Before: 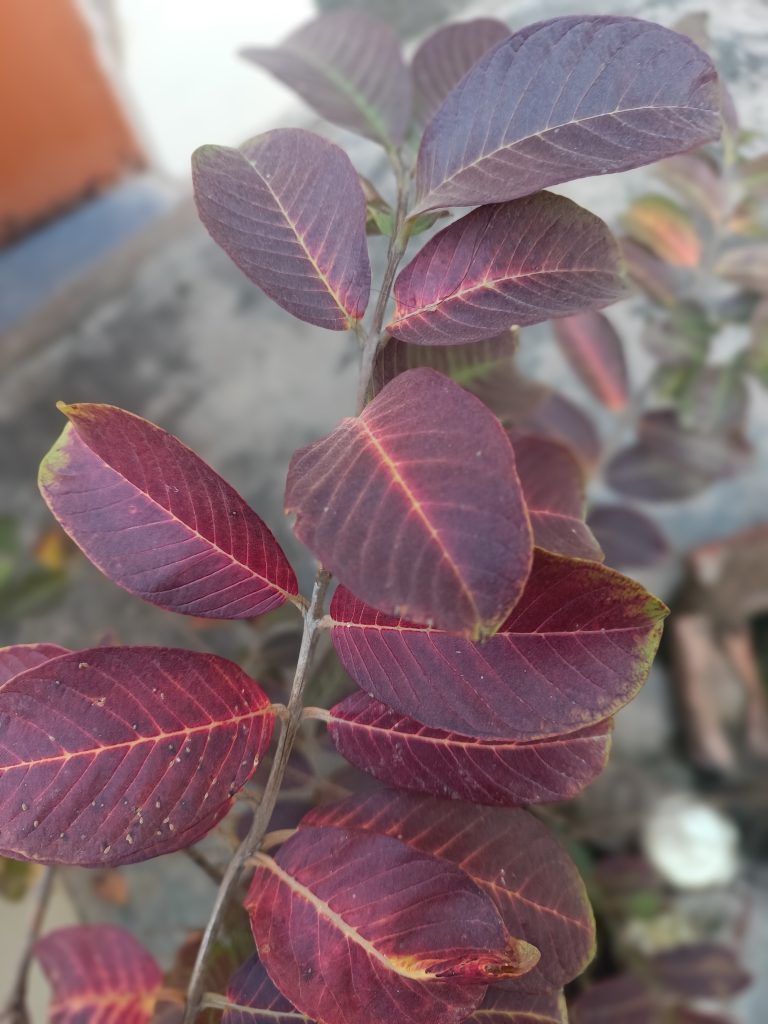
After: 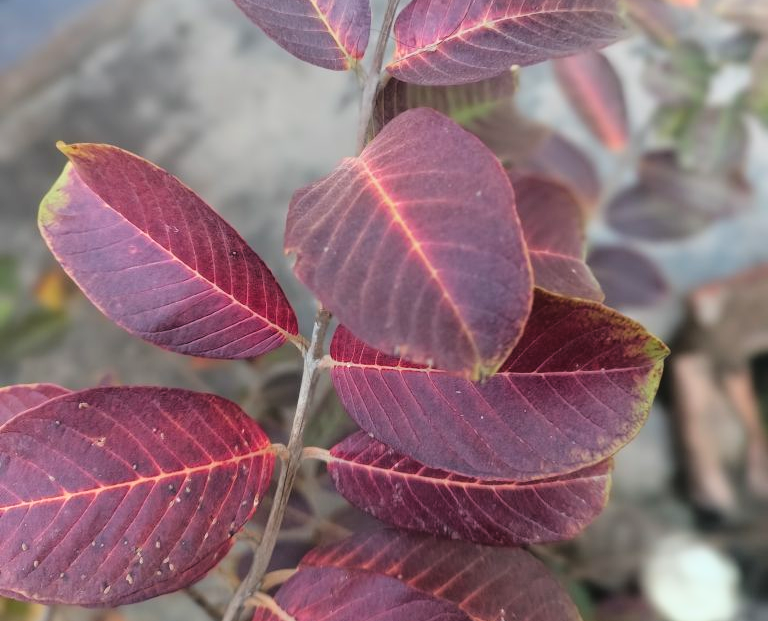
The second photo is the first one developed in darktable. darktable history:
crop and rotate: top 25.391%, bottom 13.952%
tone curve: curves: ch0 [(0, 0.013) (0.129, 0.1) (0.327, 0.382) (0.489, 0.573) (0.66, 0.748) (0.858, 0.926) (1, 0.977)]; ch1 [(0, 0) (0.353, 0.344) (0.45, 0.46) (0.498, 0.498) (0.521, 0.512) (0.563, 0.559) (0.592, 0.585) (0.647, 0.68) (1, 1)]; ch2 [(0, 0) (0.333, 0.346) (0.375, 0.375) (0.427, 0.44) (0.476, 0.492) (0.511, 0.508) (0.528, 0.533) (0.579, 0.61) (0.612, 0.644) (0.66, 0.715) (1, 1)], color space Lab, linked channels, preserve colors none
